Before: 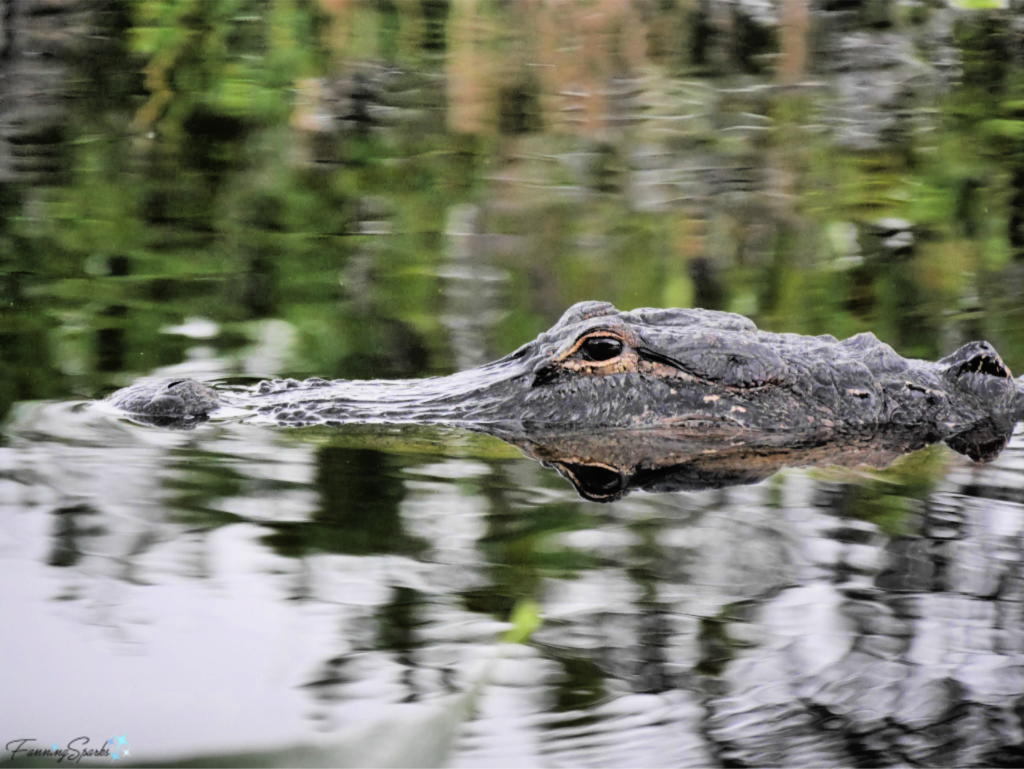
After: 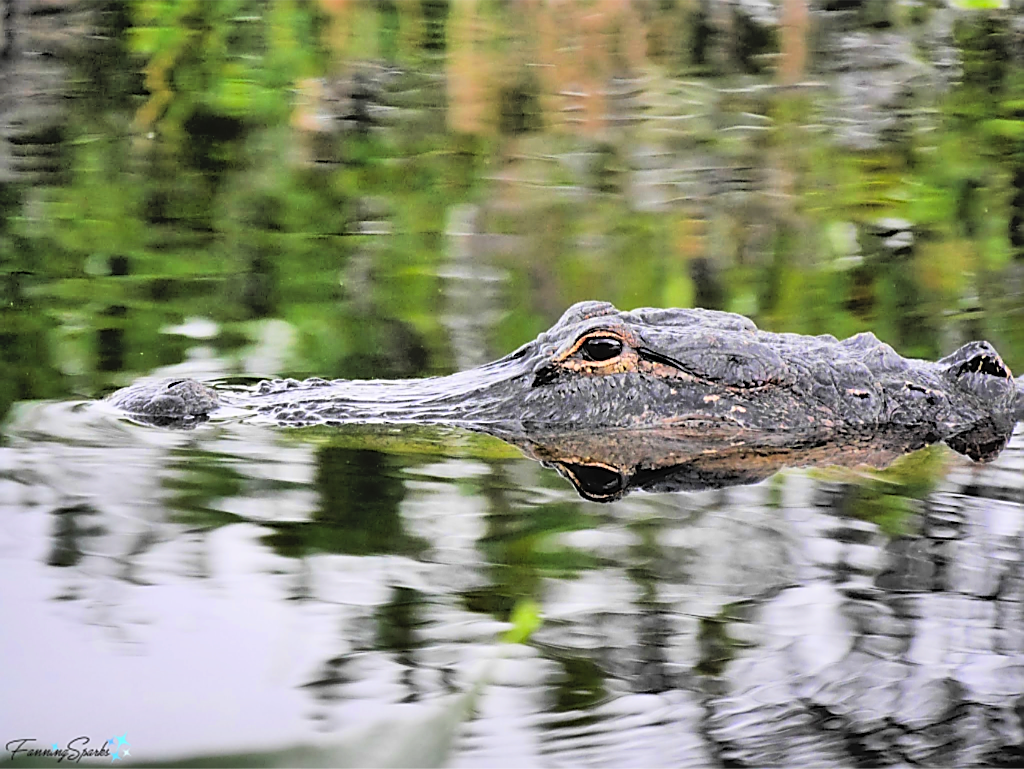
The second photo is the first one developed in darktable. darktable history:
sharpen: radius 1.4, amount 1.25, threshold 0.7
shadows and highlights: shadows 60, soften with gaussian
contrast brightness saturation: contrast 0.07, brightness 0.18, saturation 0.4
